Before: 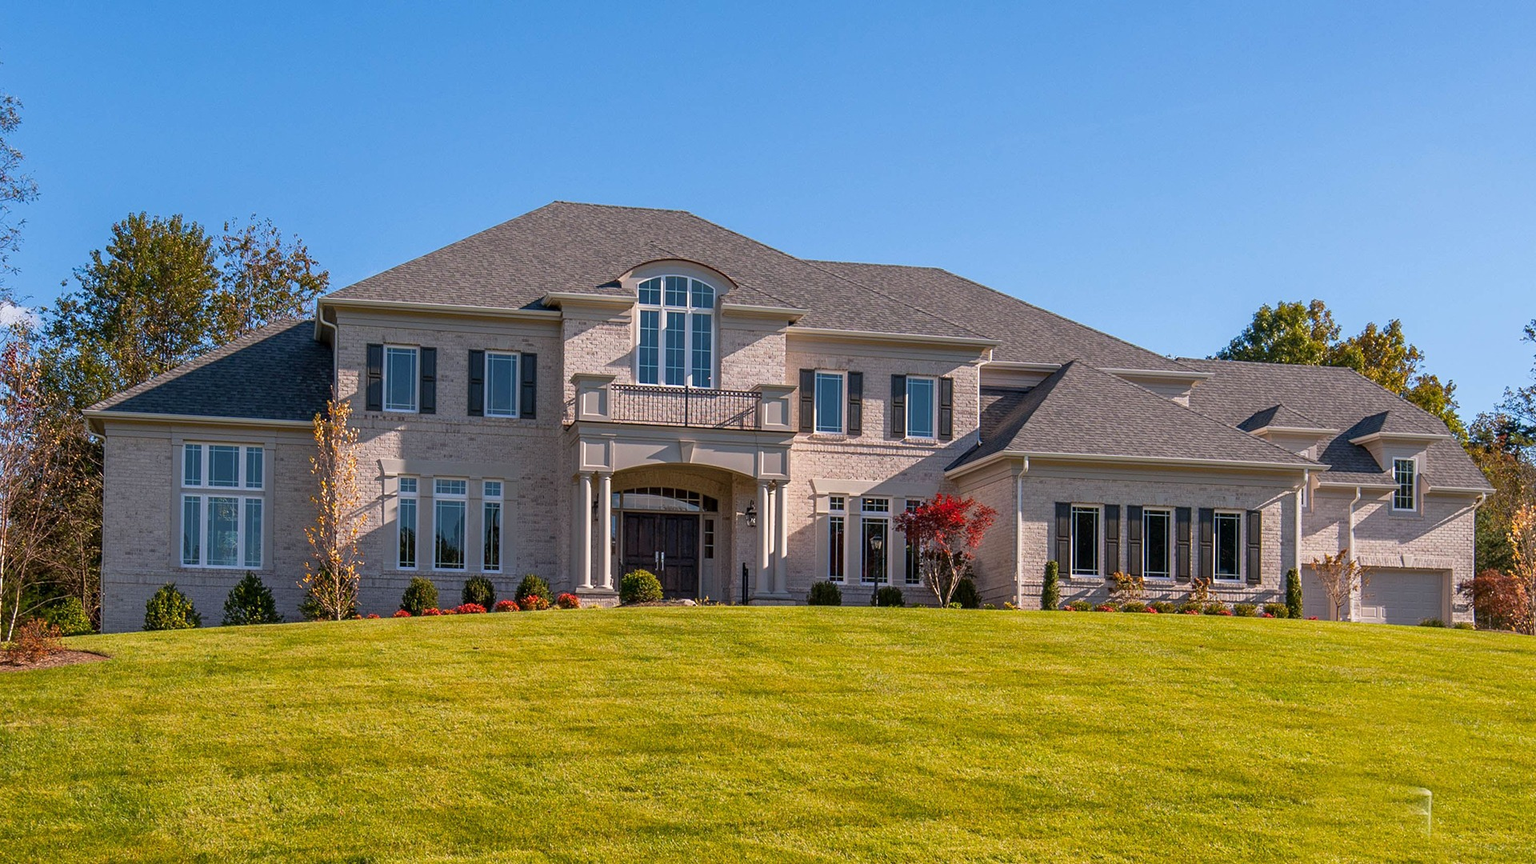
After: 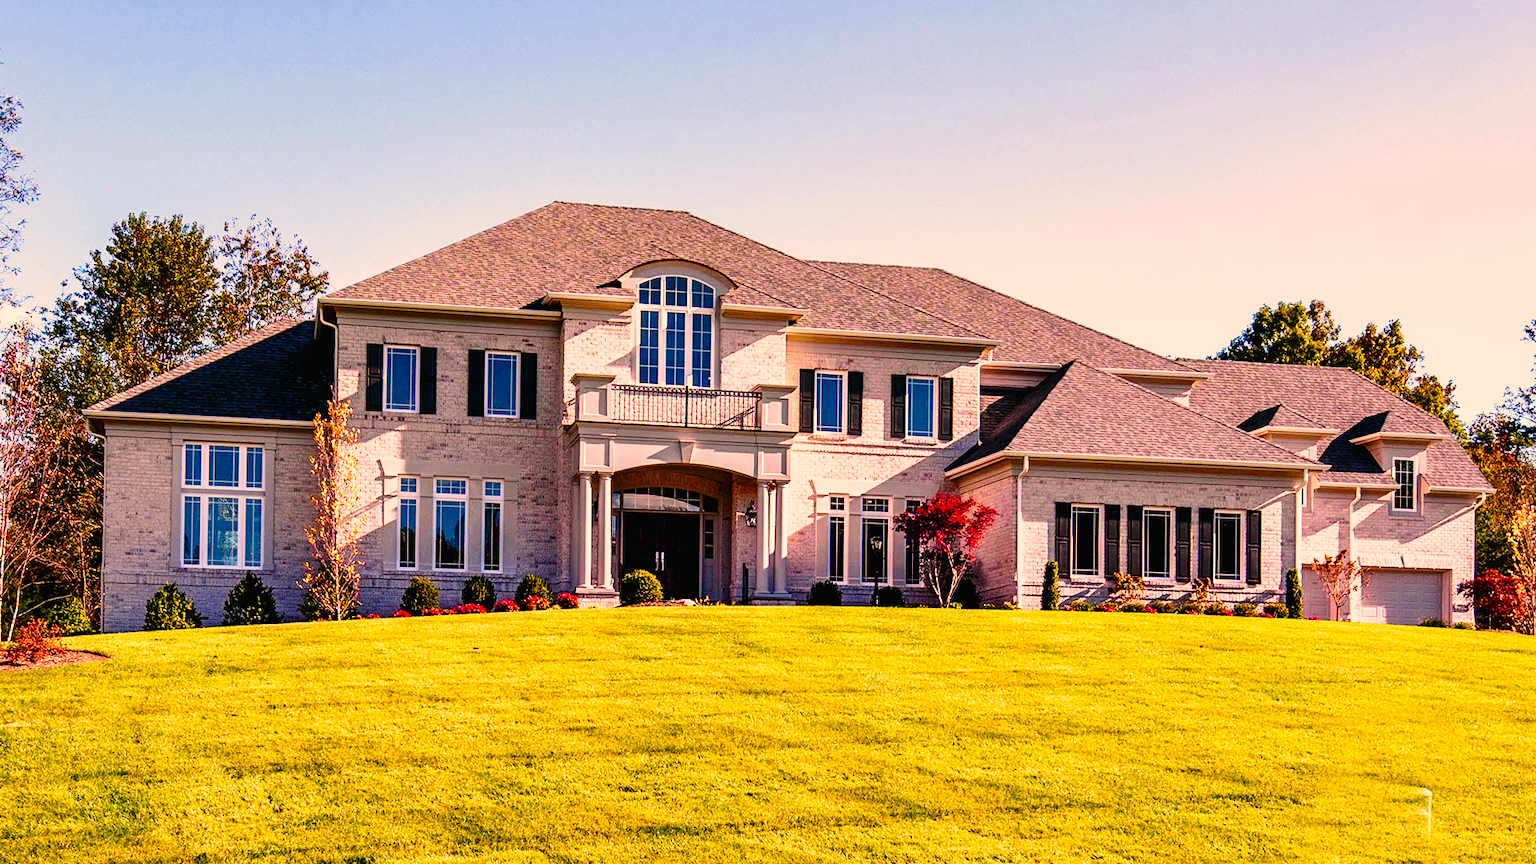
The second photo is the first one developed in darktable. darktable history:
tone curve: curves: ch0 [(0, 0.015) (0.037, 0.032) (0.131, 0.113) (0.275, 0.26) (0.497, 0.505) (0.617, 0.643) (0.704, 0.735) (0.813, 0.842) (0.911, 0.931) (0.997, 1)]; ch1 [(0, 0) (0.301, 0.3) (0.444, 0.438) (0.493, 0.494) (0.501, 0.5) (0.534, 0.543) (0.582, 0.605) (0.658, 0.687) (0.746, 0.79) (1, 1)]; ch2 [(0, 0) (0.246, 0.234) (0.36, 0.356) (0.415, 0.426) (0.476, 0.492) (0.502, 0.499) (0.525, 0.517) (0.533, 0.534) (0.586, 0.598) (0.634, 0.643) (0.706, 0.717) (0.853, 0.83) (1, 0.951)], color space Lab, independent channels, preserve colors none
color balance rgb: power › hue 212.47°, linear chroma grading › global chroma 0.642%, perceptual saturation grading › global saturation 15.681%, perceptual saturation grading › highlights -19.351%, perceptual saturation grading › shadows 19.865%
contrast equalizer: octaves 7, y [[0.6 ×6], [0.55 ×6], [0 ×6], [0 ×6], [0 ×6]]
base curve: curves: ch0 [(0, 0) (0.028, 0.03) (0.121, 0.232) (0.46, 0.748) (0.859, 0.968) (1, 1)], preserve colors none
color correction: highlights a* 22.42, highlights b* 22.01
